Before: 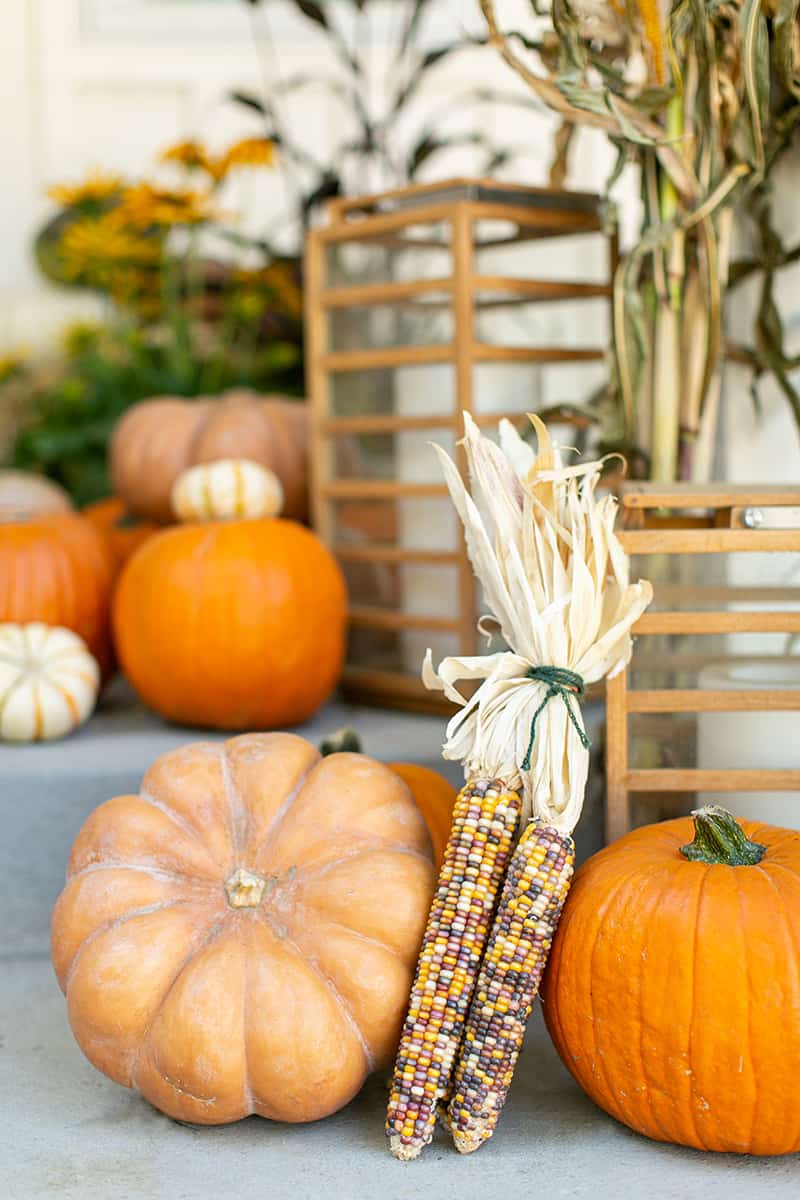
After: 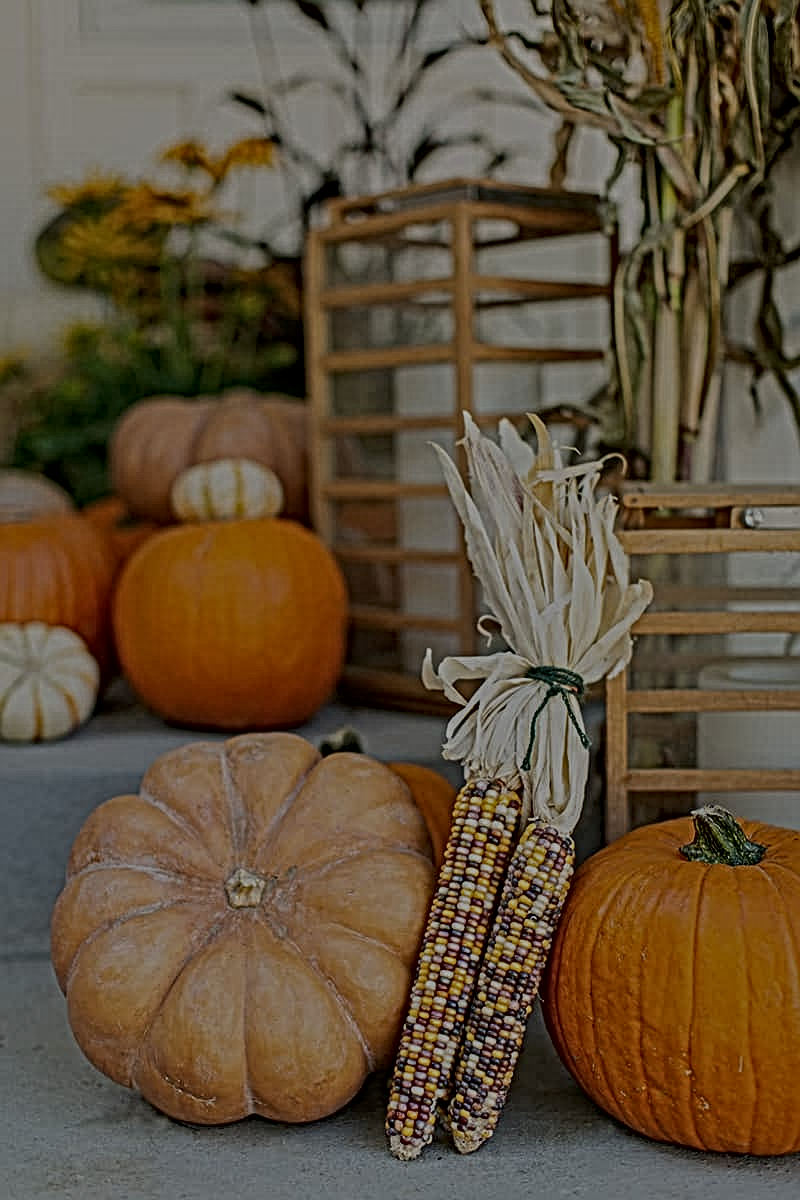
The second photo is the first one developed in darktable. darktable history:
local contrast: mode bilateral grid, contrast 20, coarseness 4, detail 299%, midtone range 0.2
exposure: exposure -2.065 EV, compensate exposure bias true, compensate highlight preservation false
